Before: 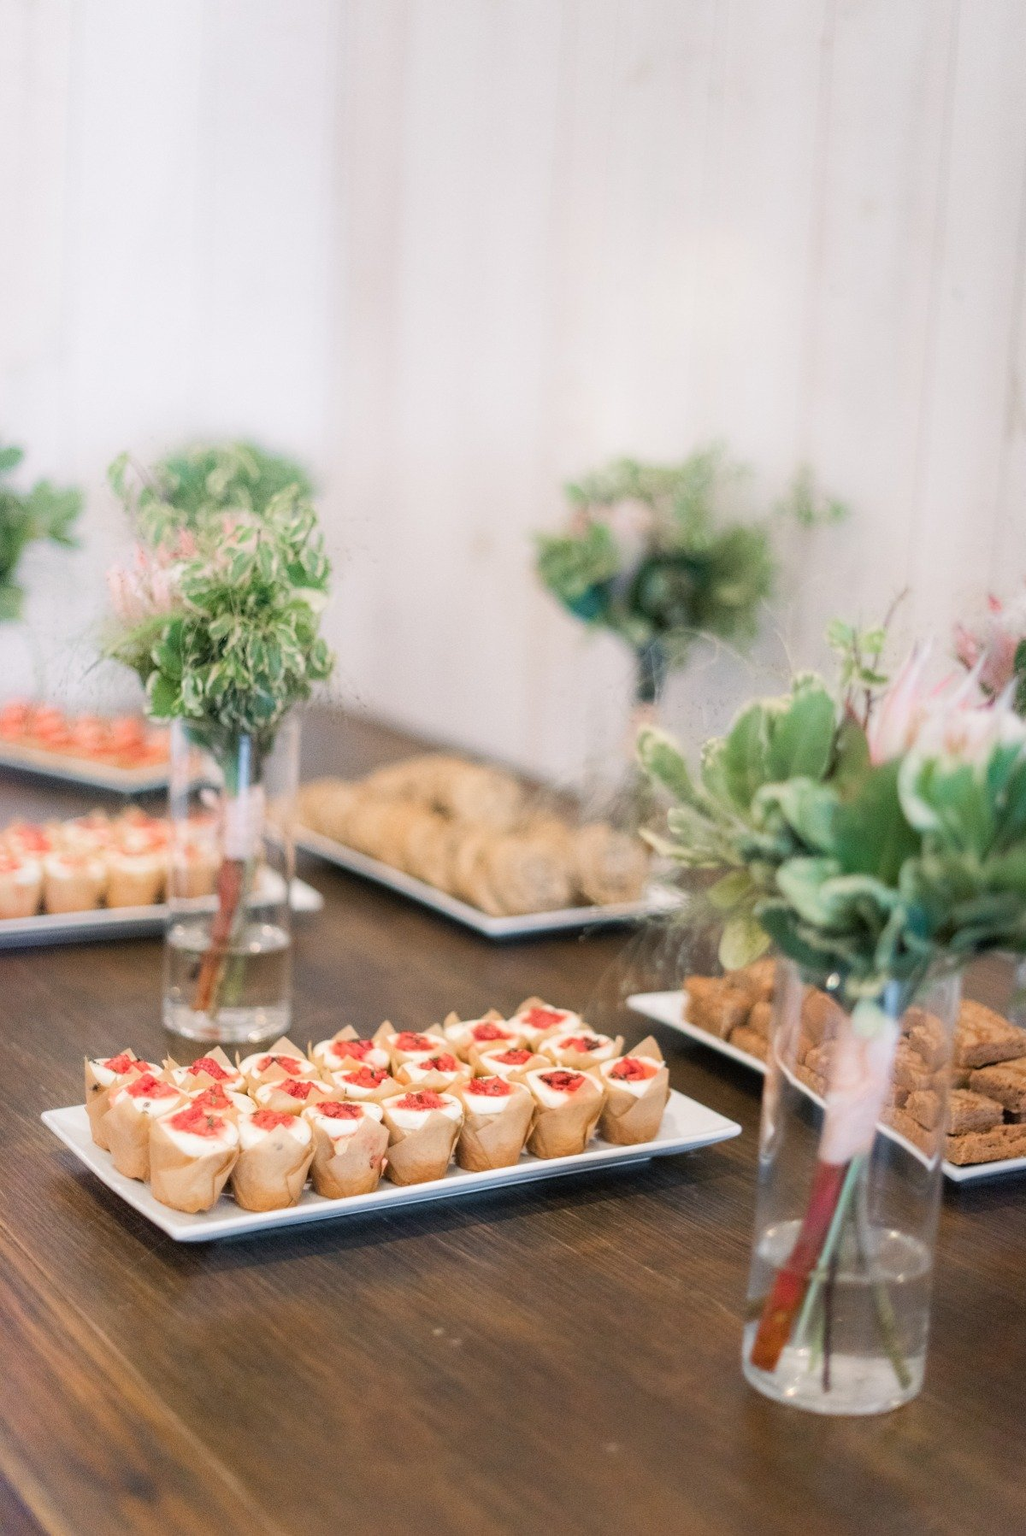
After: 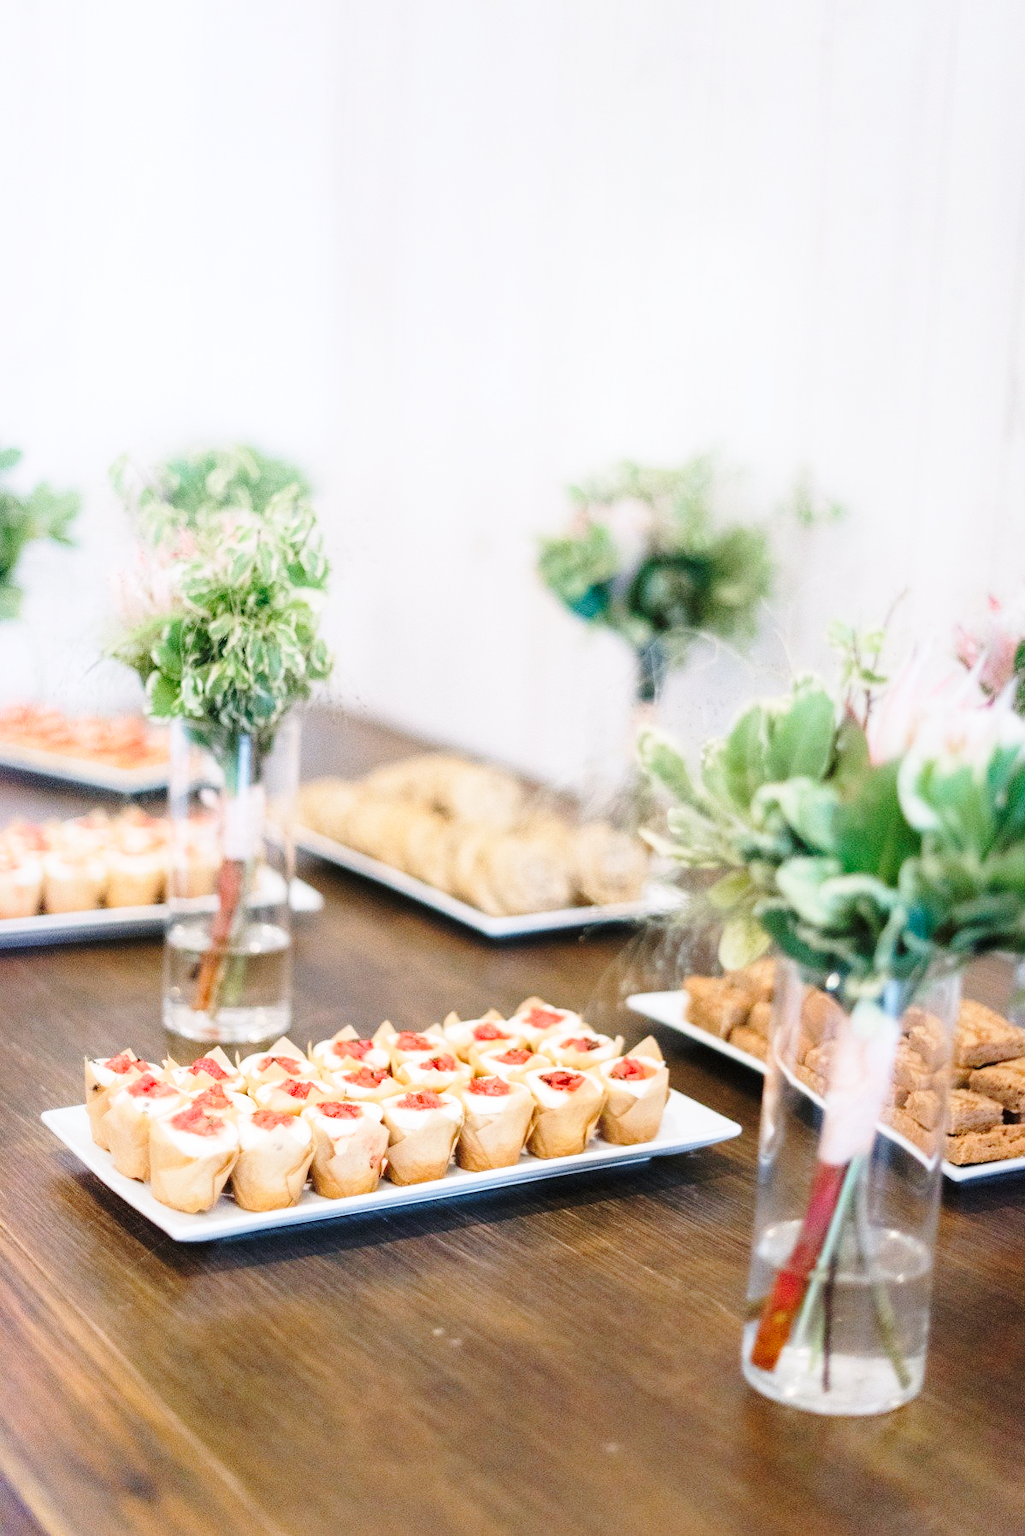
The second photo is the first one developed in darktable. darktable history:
white balance: red 0.974, blue 1.044
base curve: curves: ch0 [(0, 0) (0.036, 0.037) (0.121, 0.228) (0.46, 0.76) (0.859, 0.983) (1, 1)], preserve colors none
